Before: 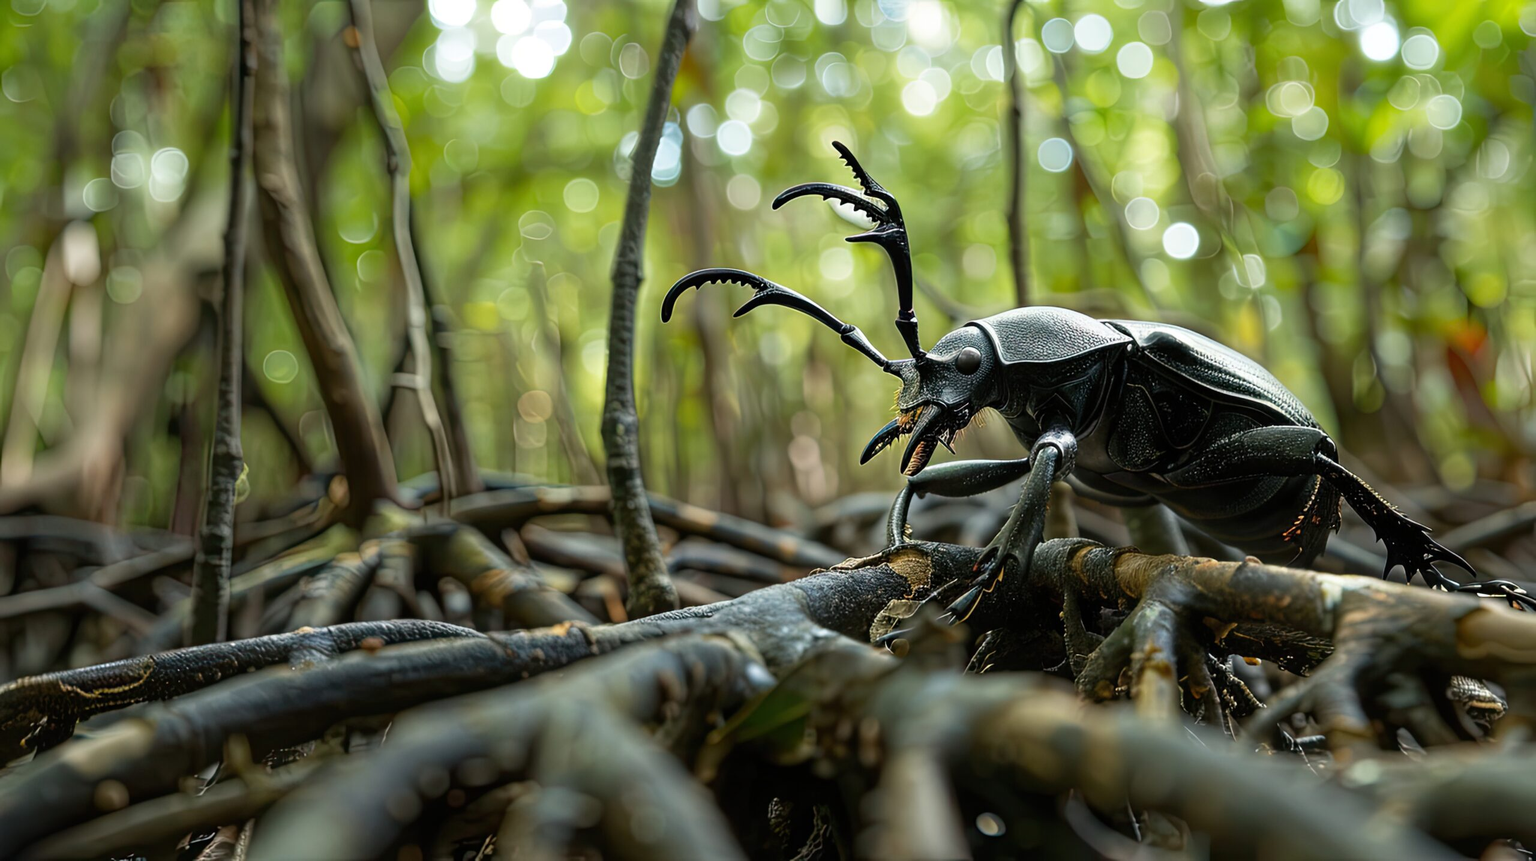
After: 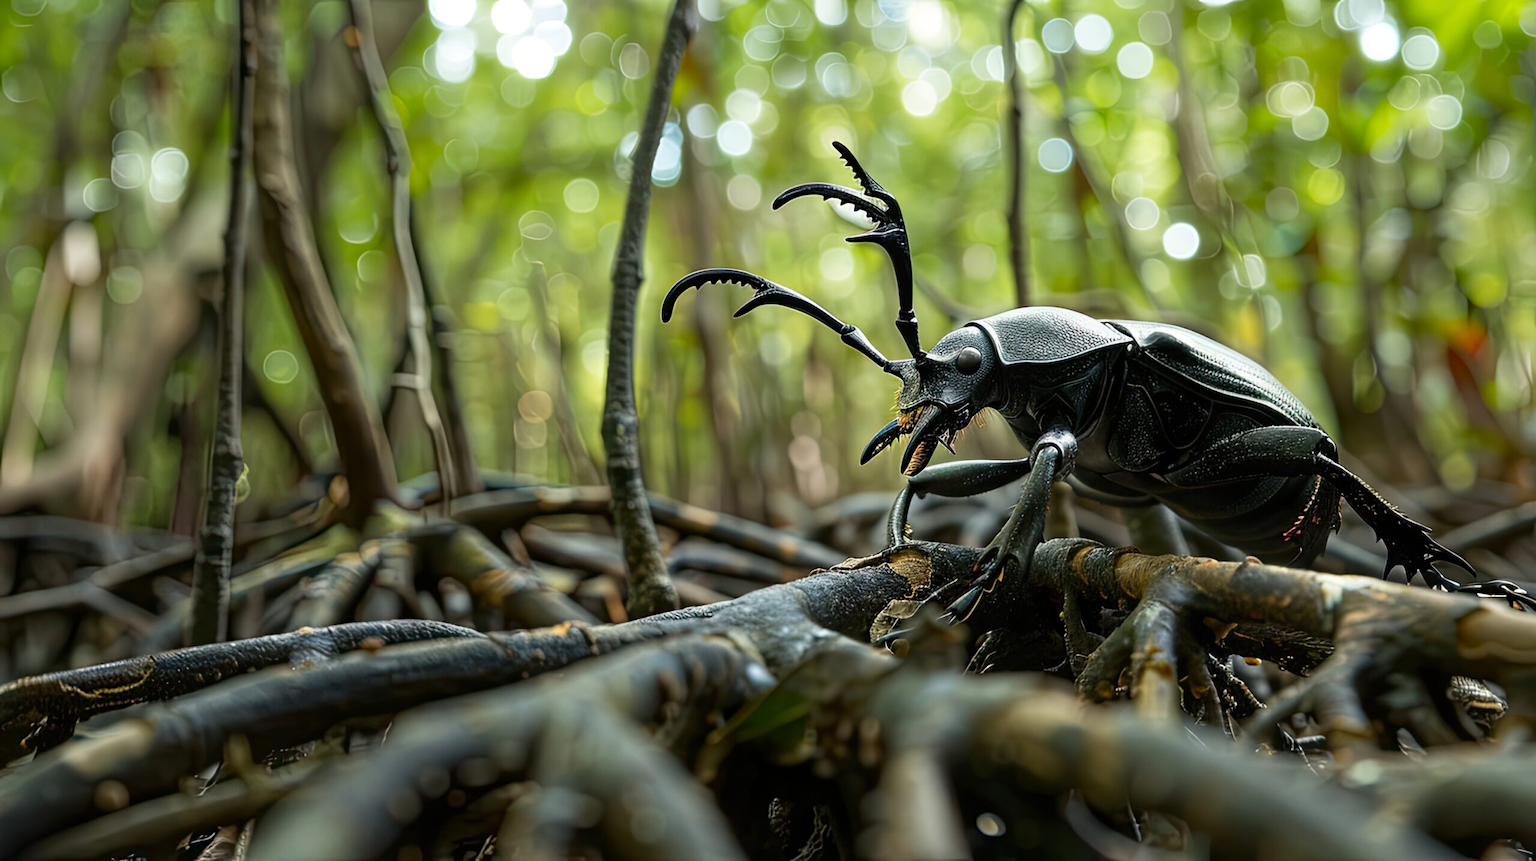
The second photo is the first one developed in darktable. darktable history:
local contrast: mode bilateral grid, contrast 16, coarseness 36, detail 105%, midtone range 0.2
contrast brightness saturation: contrast 0.077, saturation 0.024
